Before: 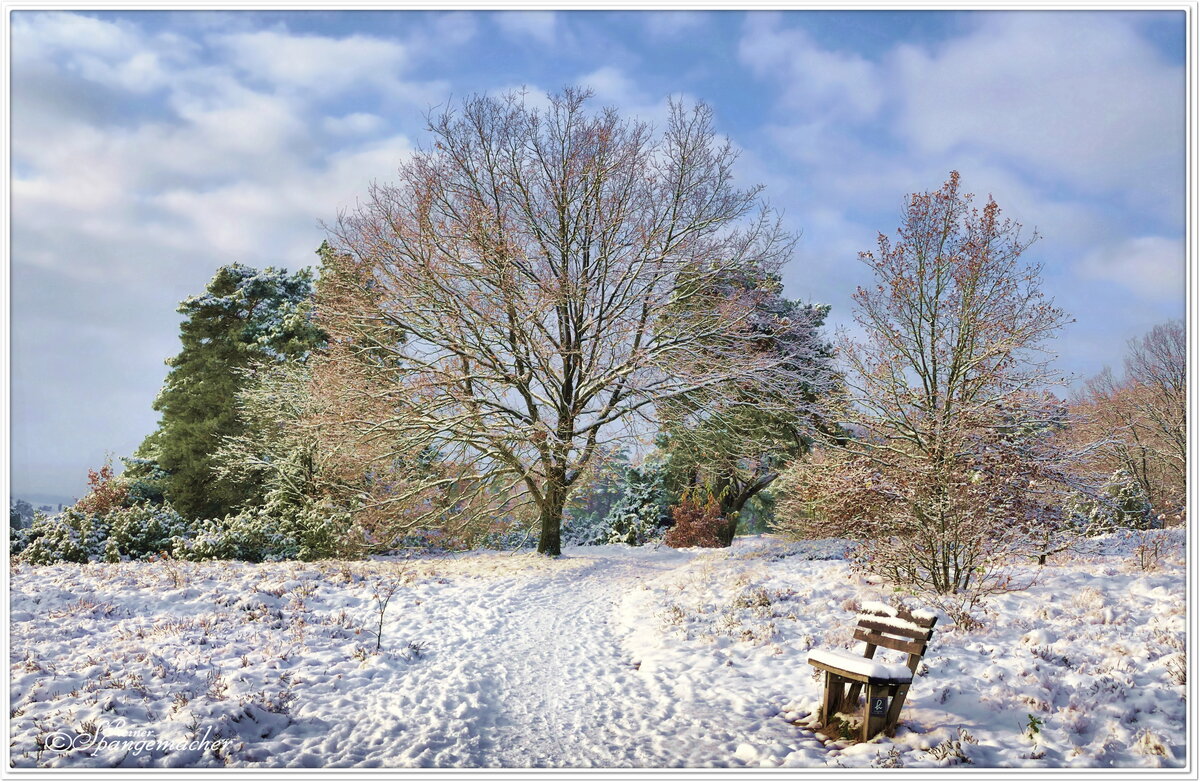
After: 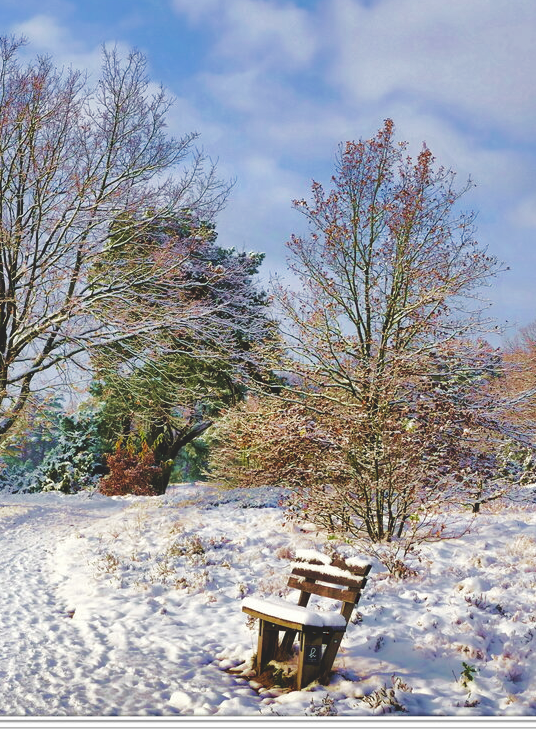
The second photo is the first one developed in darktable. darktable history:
tone curve: curves: ch0 [(0, 0) (0.003, 0.103) (0.011, 0.103) (0.025, 0.105) (0.044, 0.108) (0.069, 0.108) (0.1, 0.111) (0.136, 0.121) (0.177, 0.145) (0.224, 0.174) (0.277, 0.223) (0.335, 0.289) (0.399, 0.374) (0.468, 0.47) (0.543, 0.579) (0.623, 0.687) (0.709, 0.787) (0.801, 0.879) (0.898, 0.942) (1, 1)], preserve colors none
shadows and highlights: shadows 40.32, highlights -59.96
crop: left 47.244%, top 6.652%, right 8.013%
